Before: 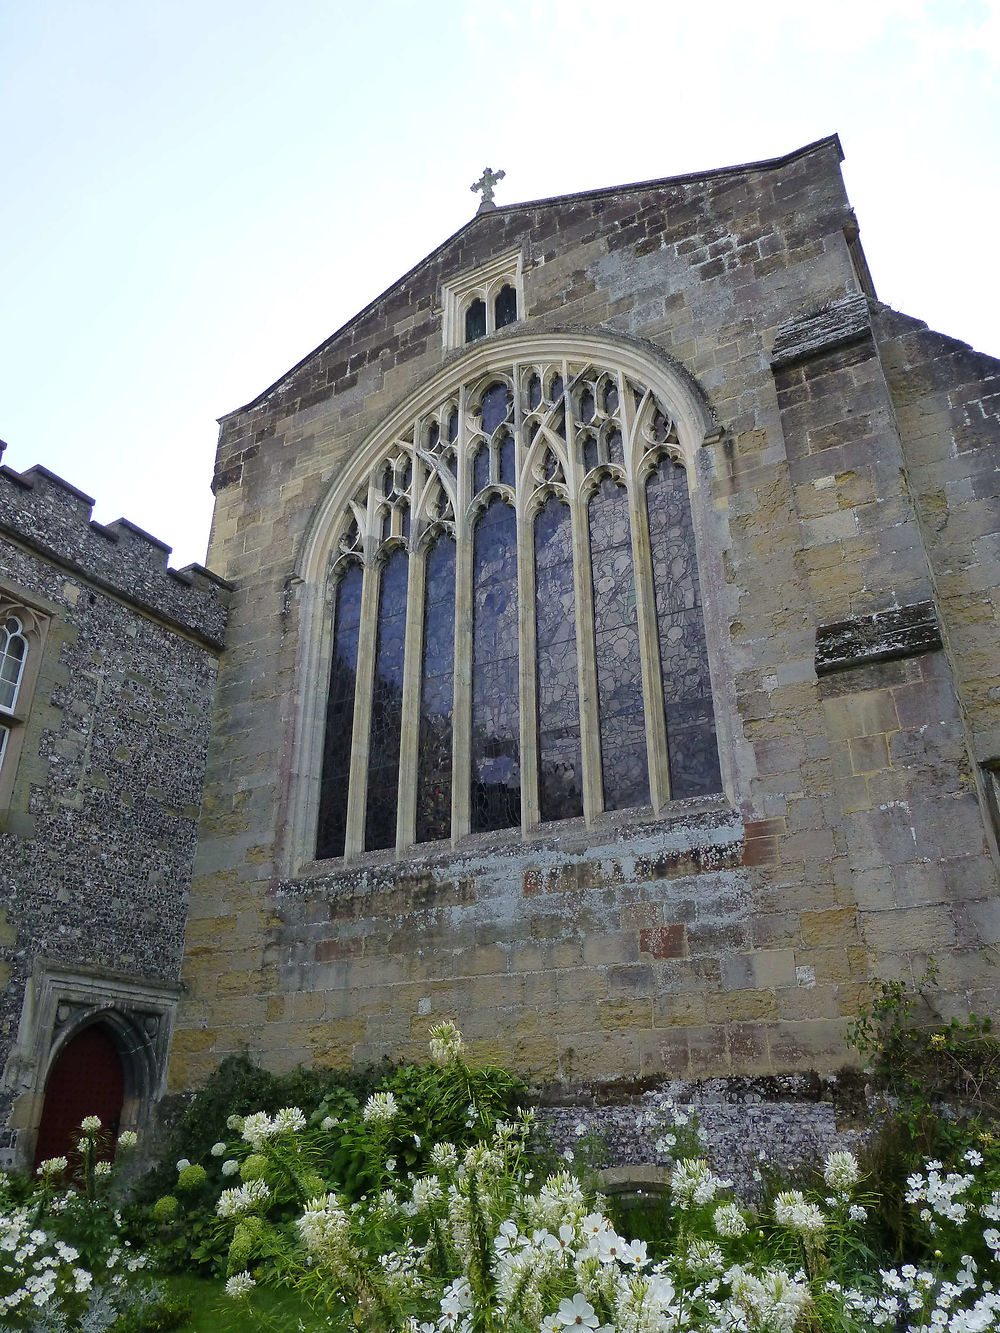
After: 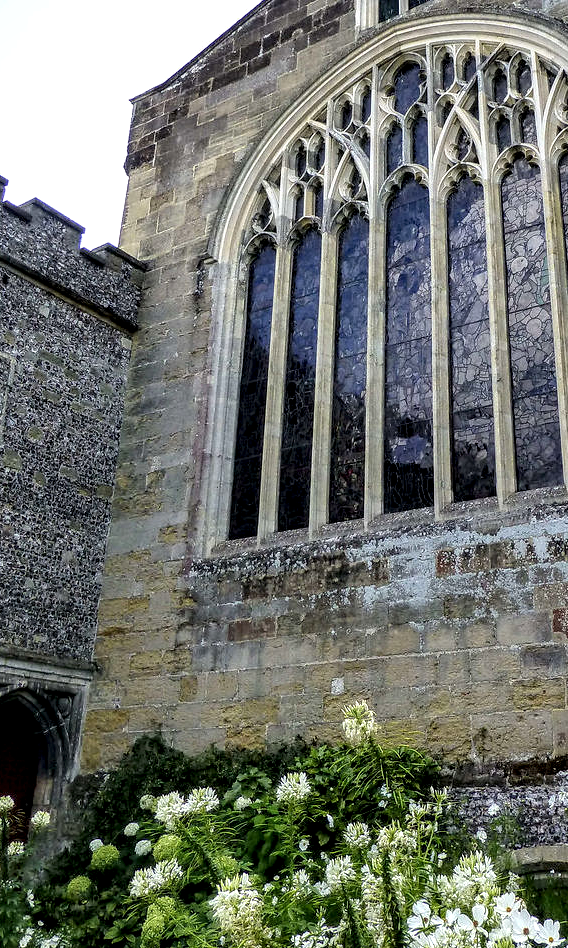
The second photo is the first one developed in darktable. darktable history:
crop: left 8.702%, top 24.03%, right 34.428%, bottom 4.777%
contrast brightness saturation: contrast 0.029, brightness 0.057, saturation 0.122
local contrast: detail 203%
